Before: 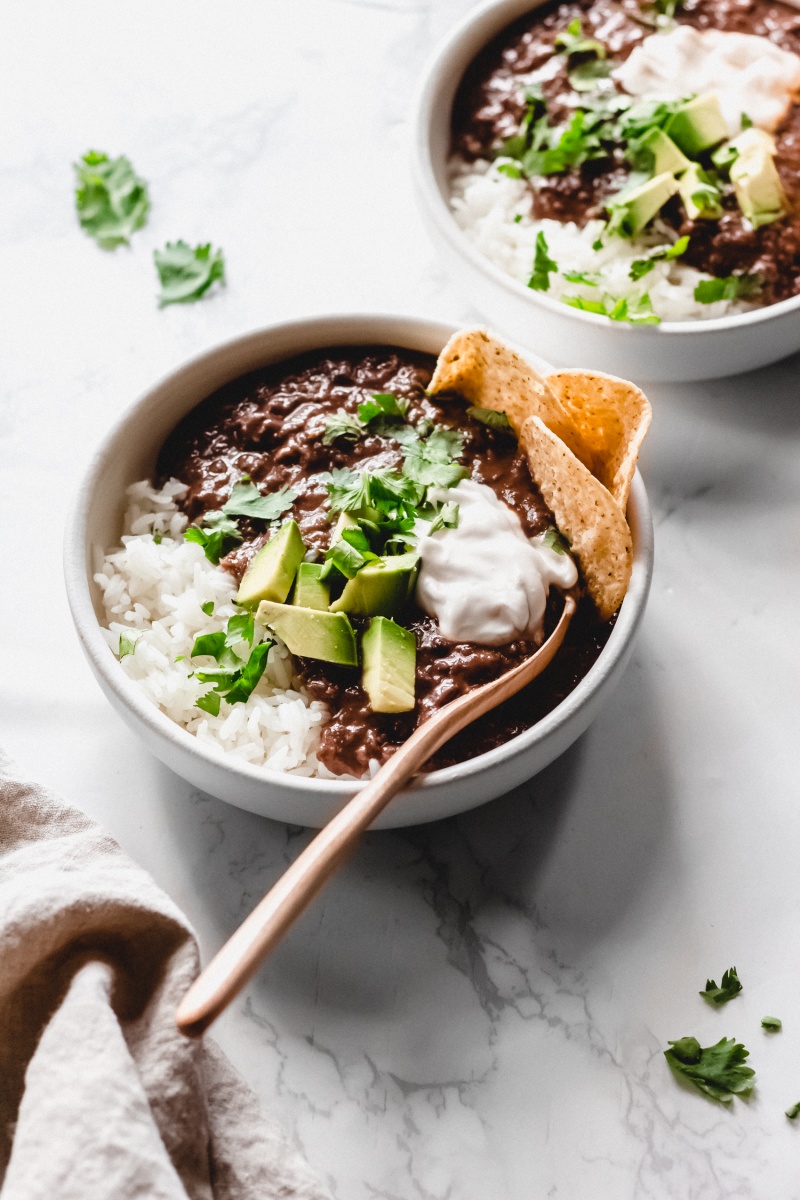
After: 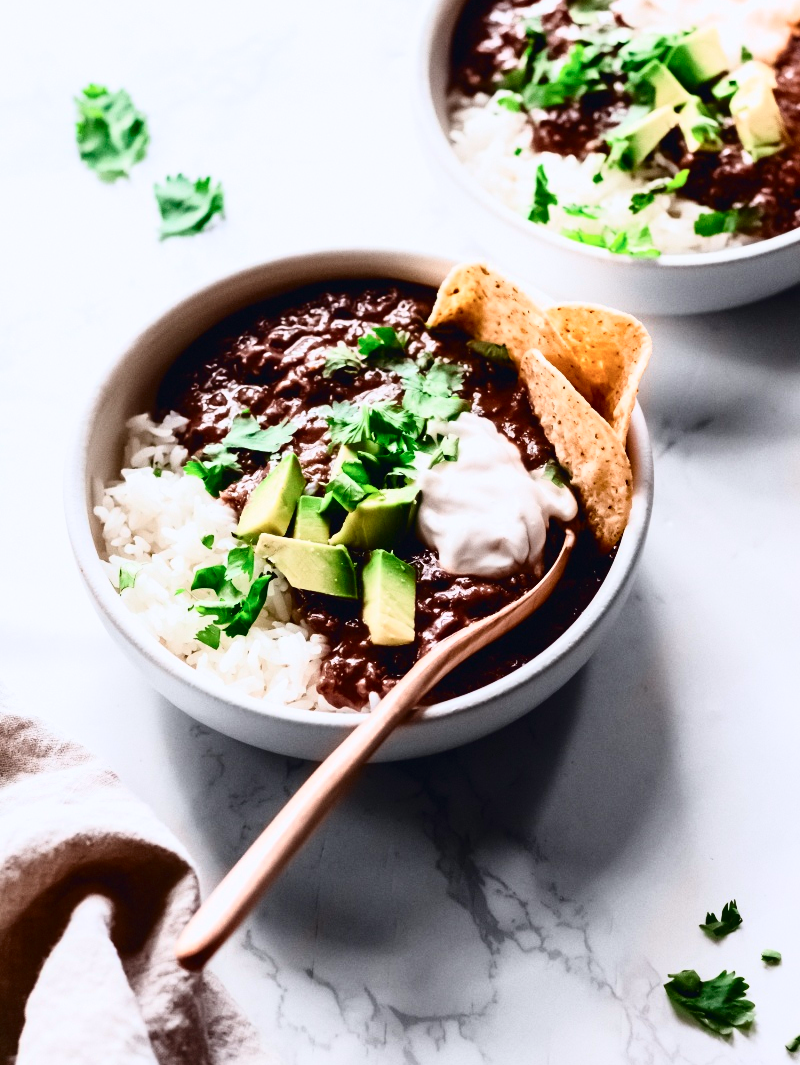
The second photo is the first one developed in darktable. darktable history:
crop and rotate: top 5.609%, bottom 5.609%
tone curve: curves: ch0 [(0, 0) (0.236, 0.124) (0.373, 0.304) (0.542, 0.593) (0.737, 0.873) (1, 1)]; ch1 [(0, 0) (0.399, 0.328) (0.488, 0.484) (0.598, 0.624) (1, 1)]; ch2 [(0, 0) (0.448, 0.405) (0.523, 0.511) (0.592, 0.59) (1, 1)], color space Lab, independent channels, preserve colors none
base curve: curves: ch0 [(0, 0) (0.303, 0.277) (1, 1)]
